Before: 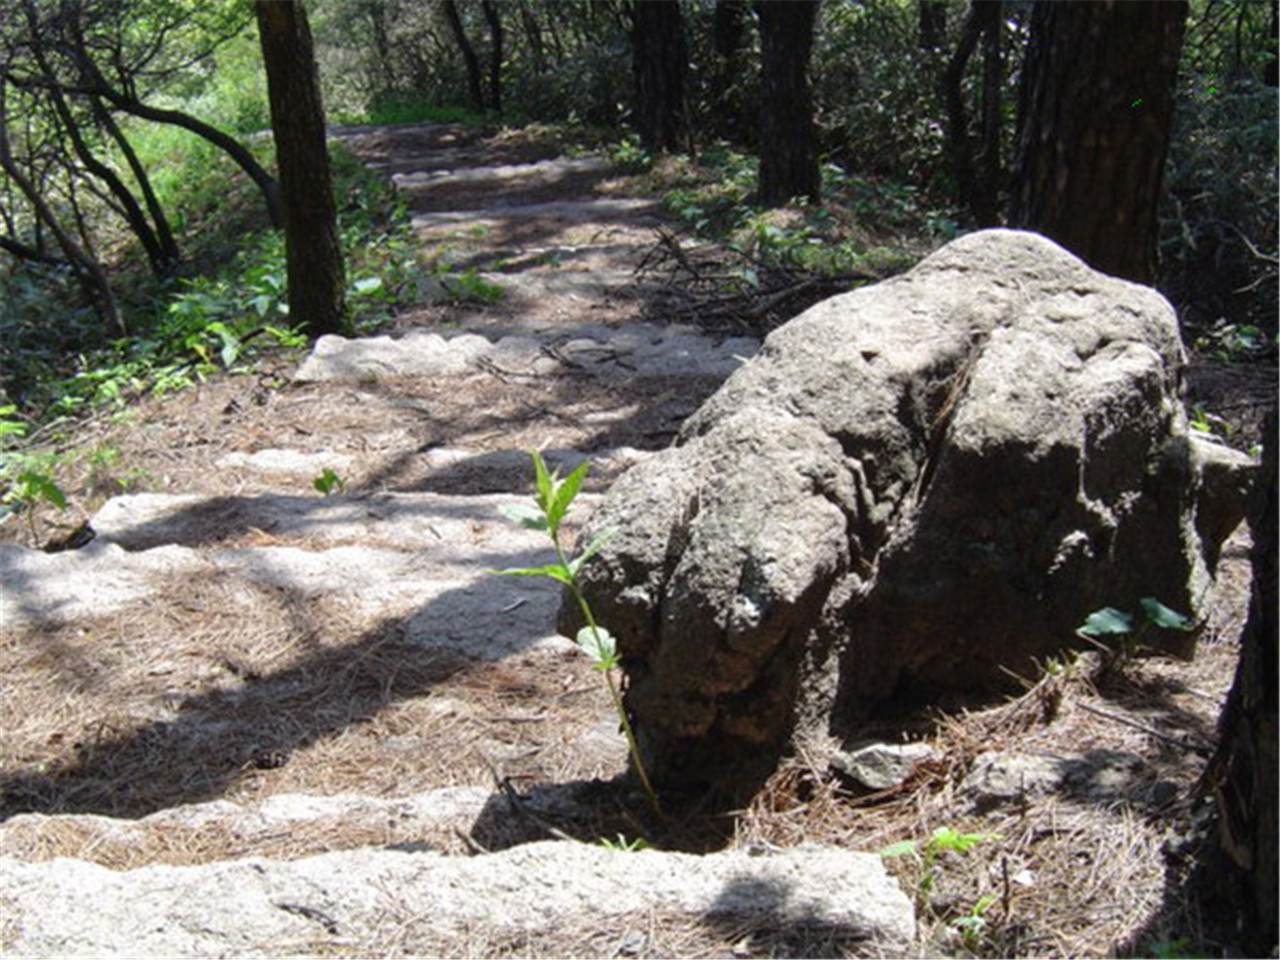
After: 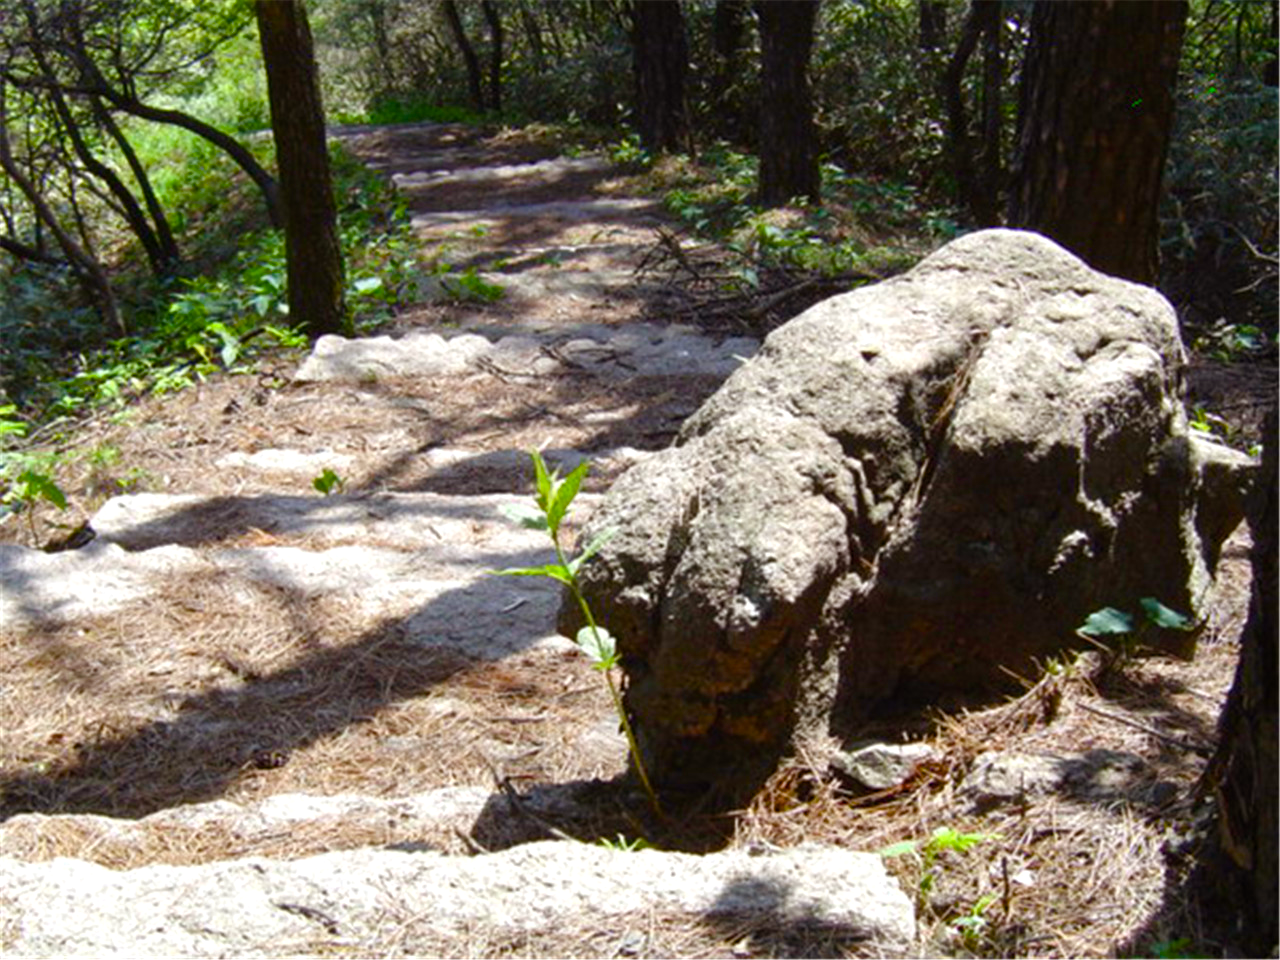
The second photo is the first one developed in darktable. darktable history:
color balance rgb: power › chroma 0.68%, power › hue 60°, highlights gain › luminance 15.028%, perceptual saturation grading › global saturation 34.7%, perceptual saturation grading › highlights -24.717%, perceptual saturation grading › shadows 49.484%
